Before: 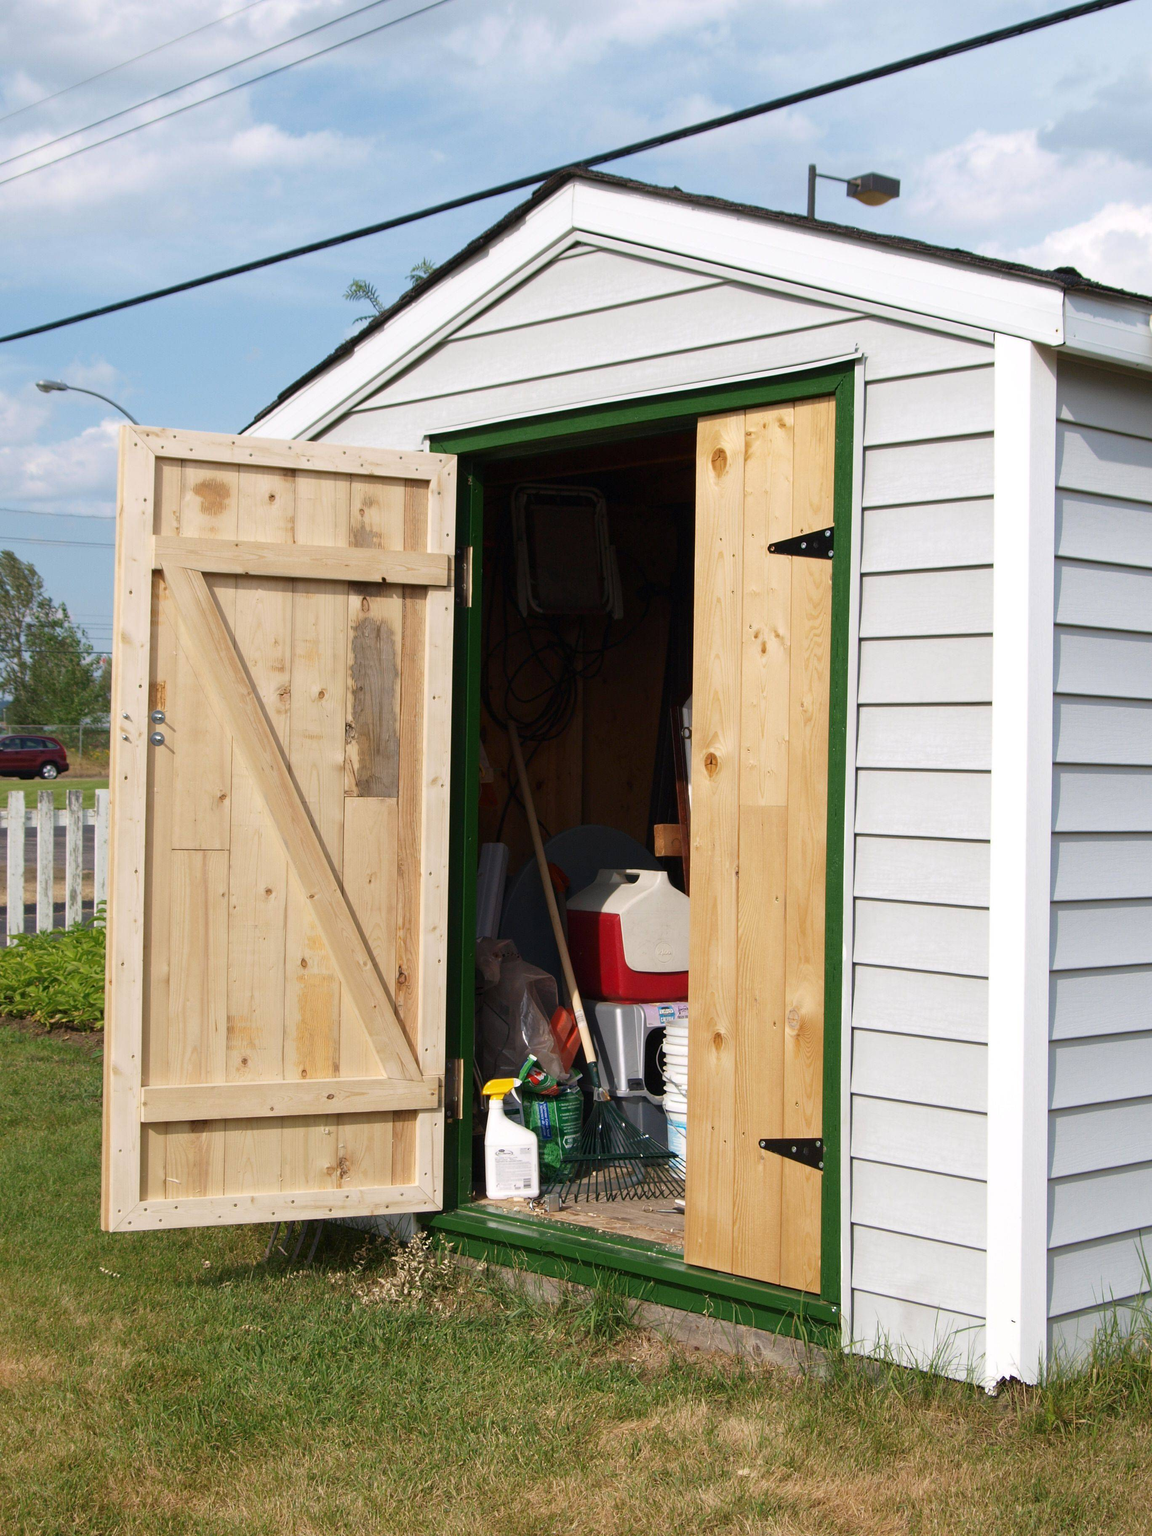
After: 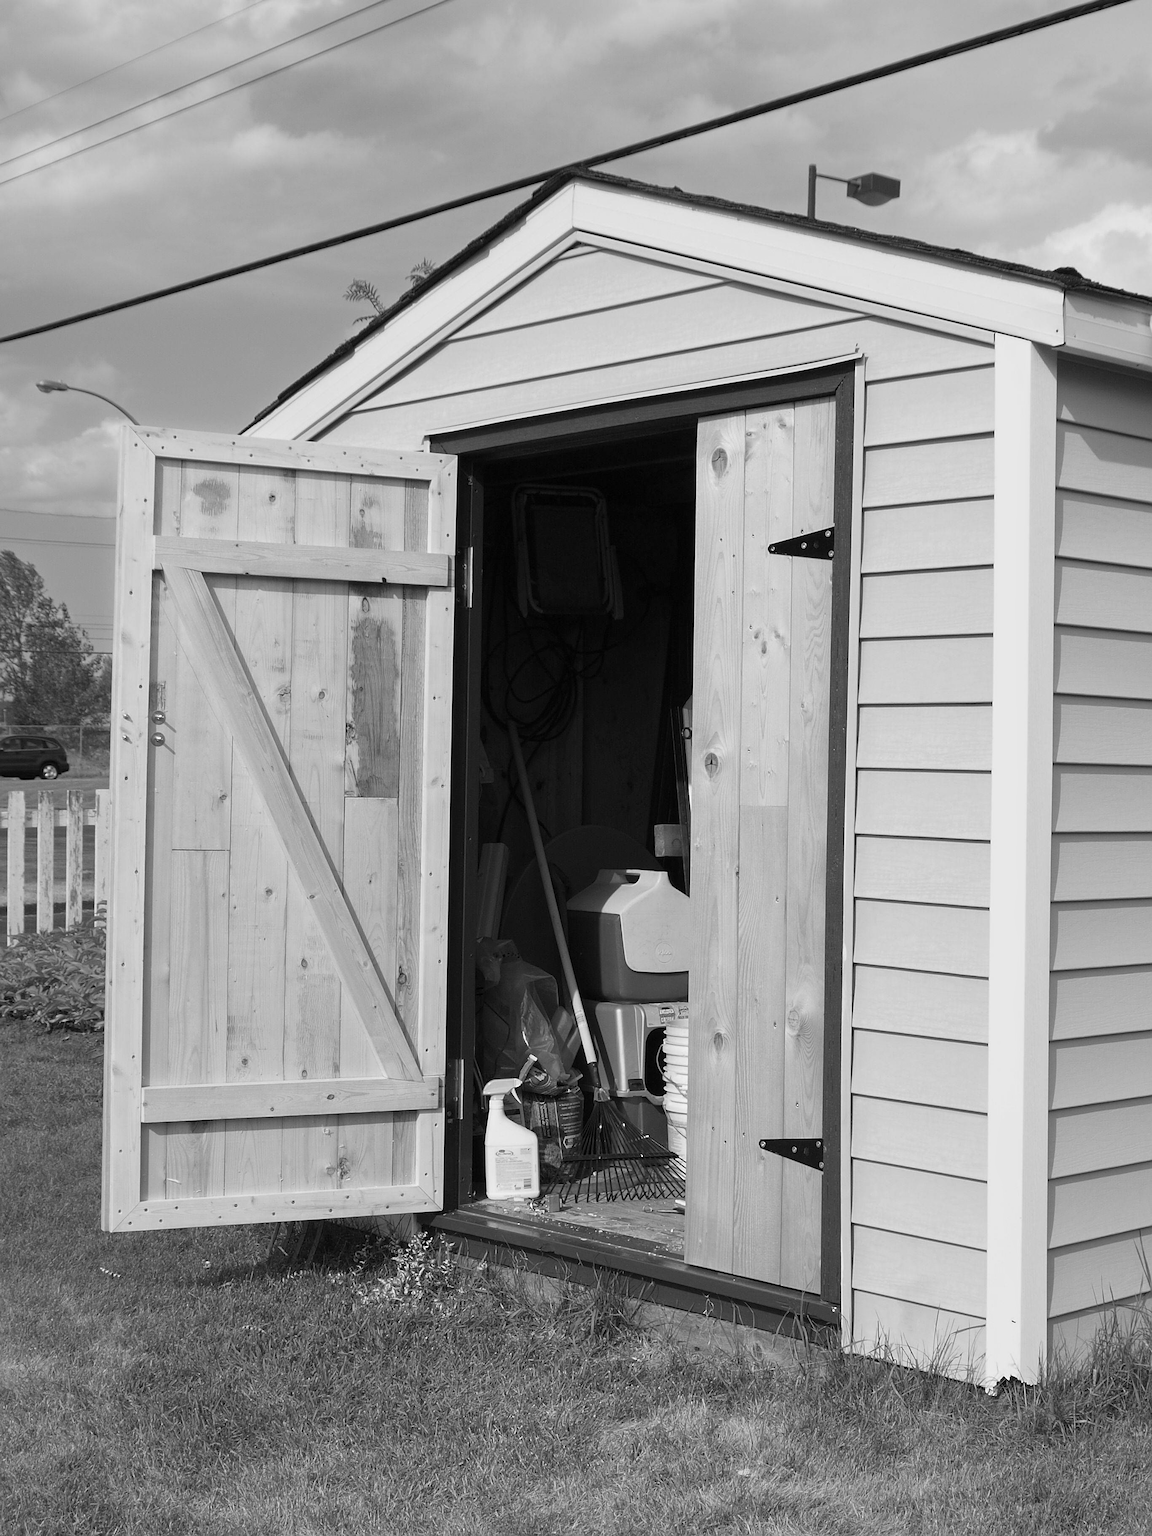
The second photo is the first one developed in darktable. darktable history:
monochrome: a 26.22, b 42.67, size 0.8
sharpen: on, module defaults
